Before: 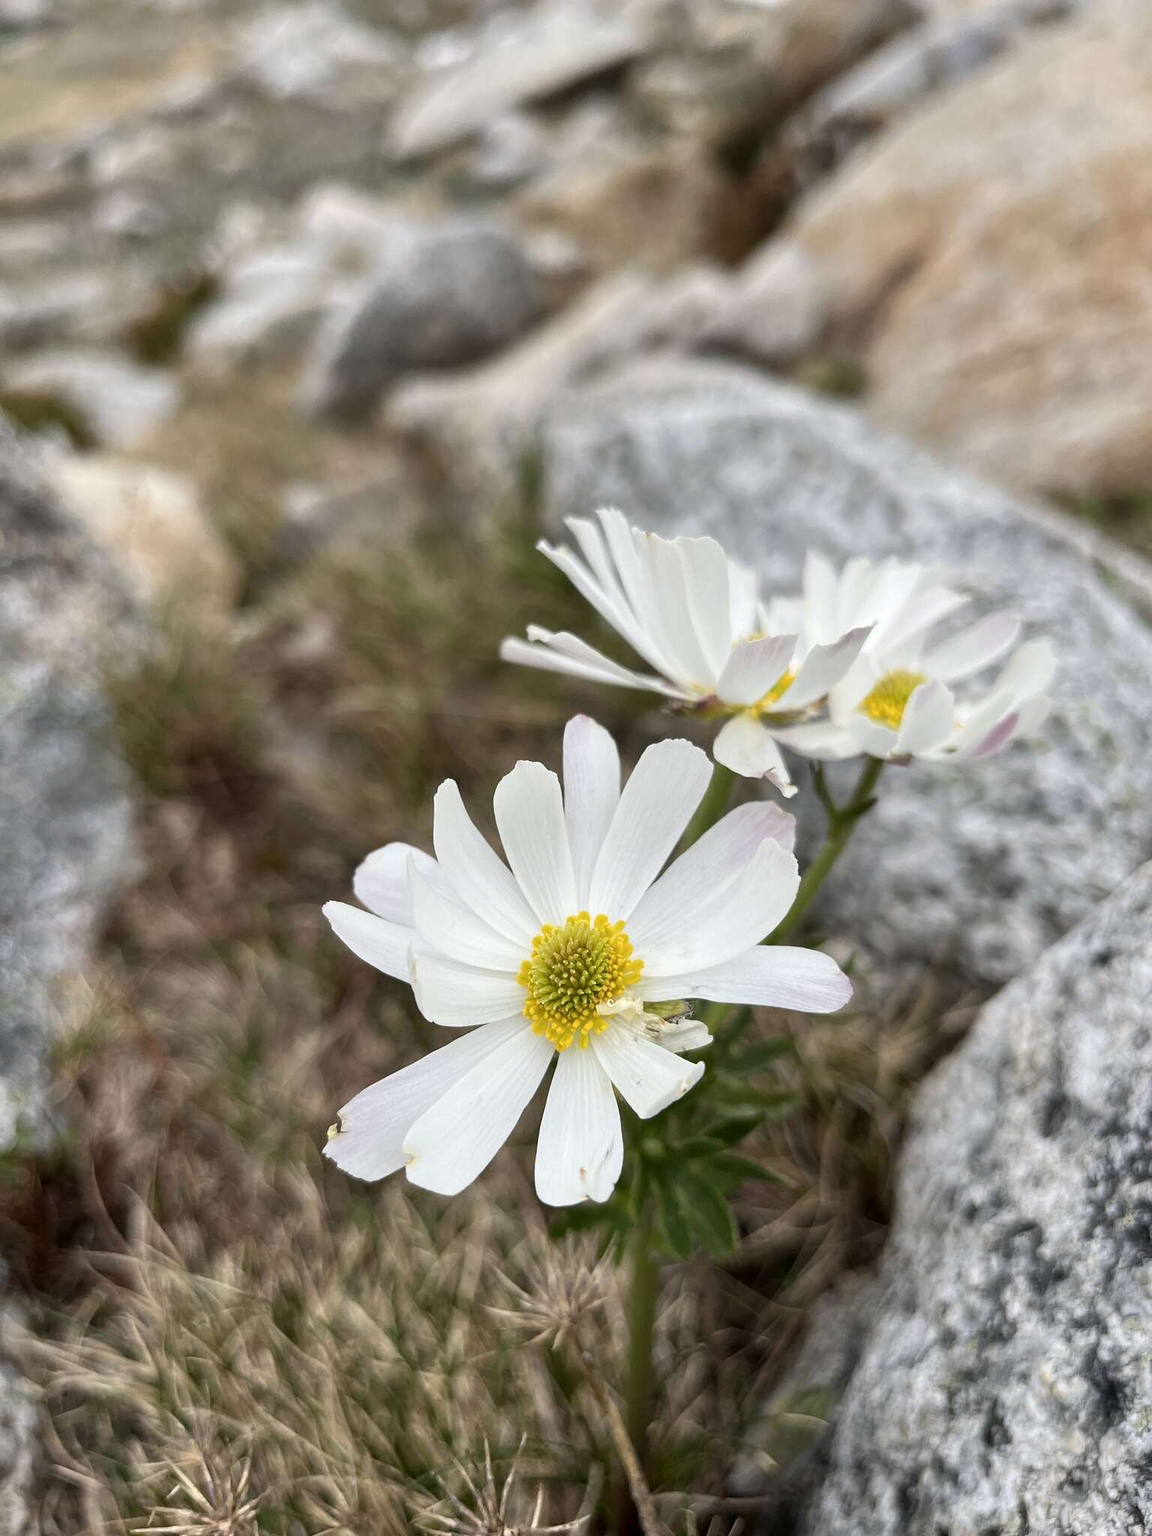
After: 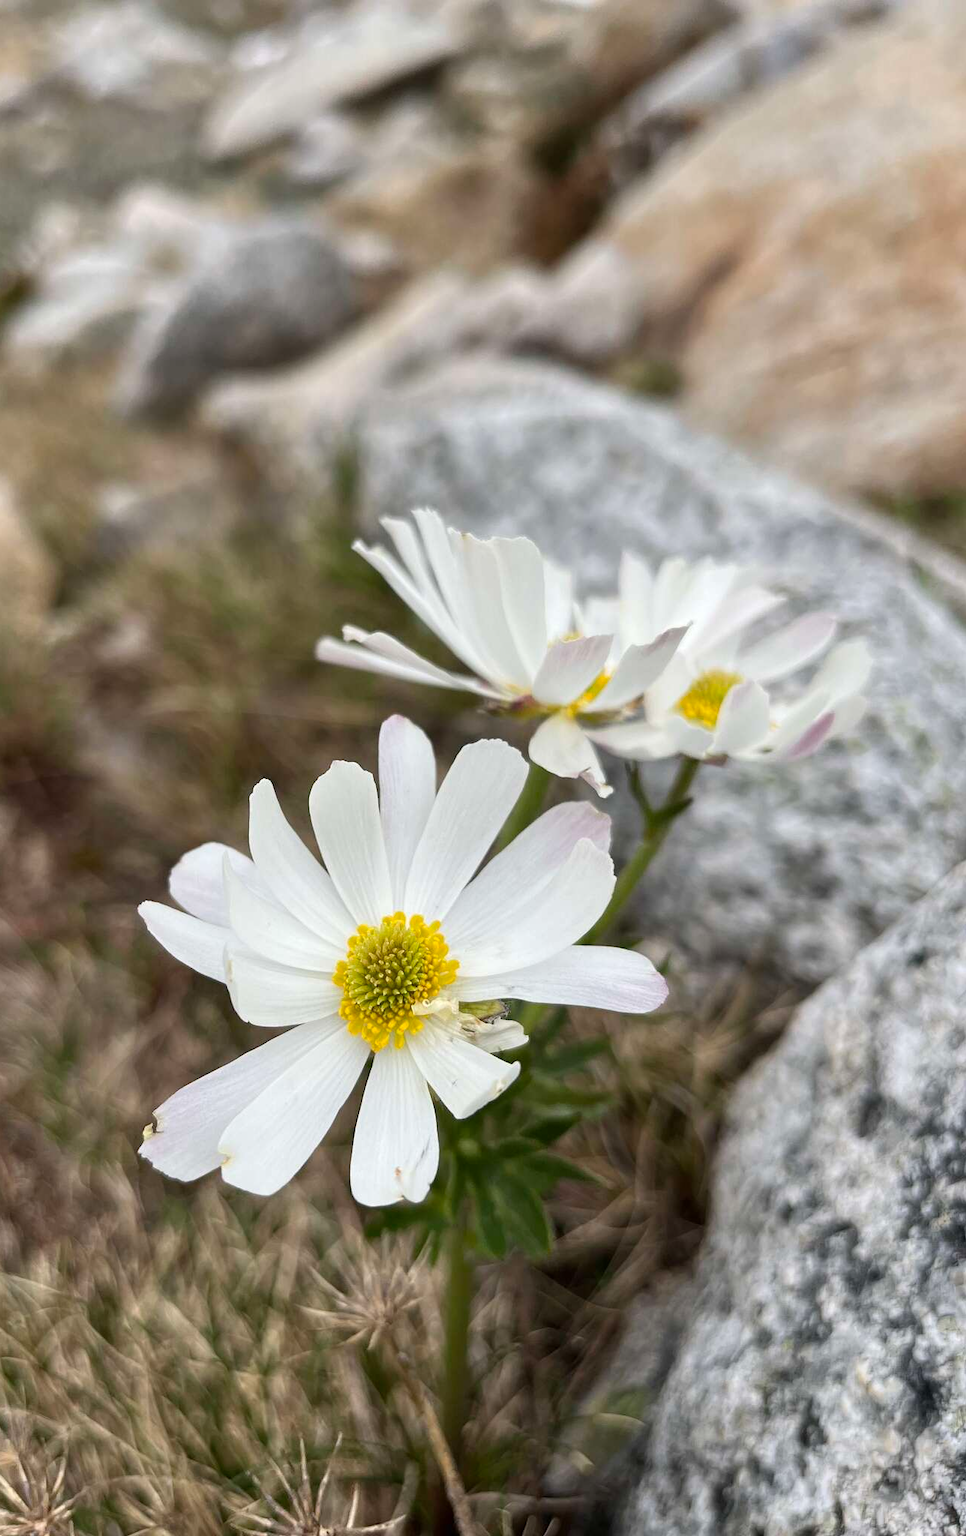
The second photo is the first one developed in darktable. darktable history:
crop: left 16.068%
